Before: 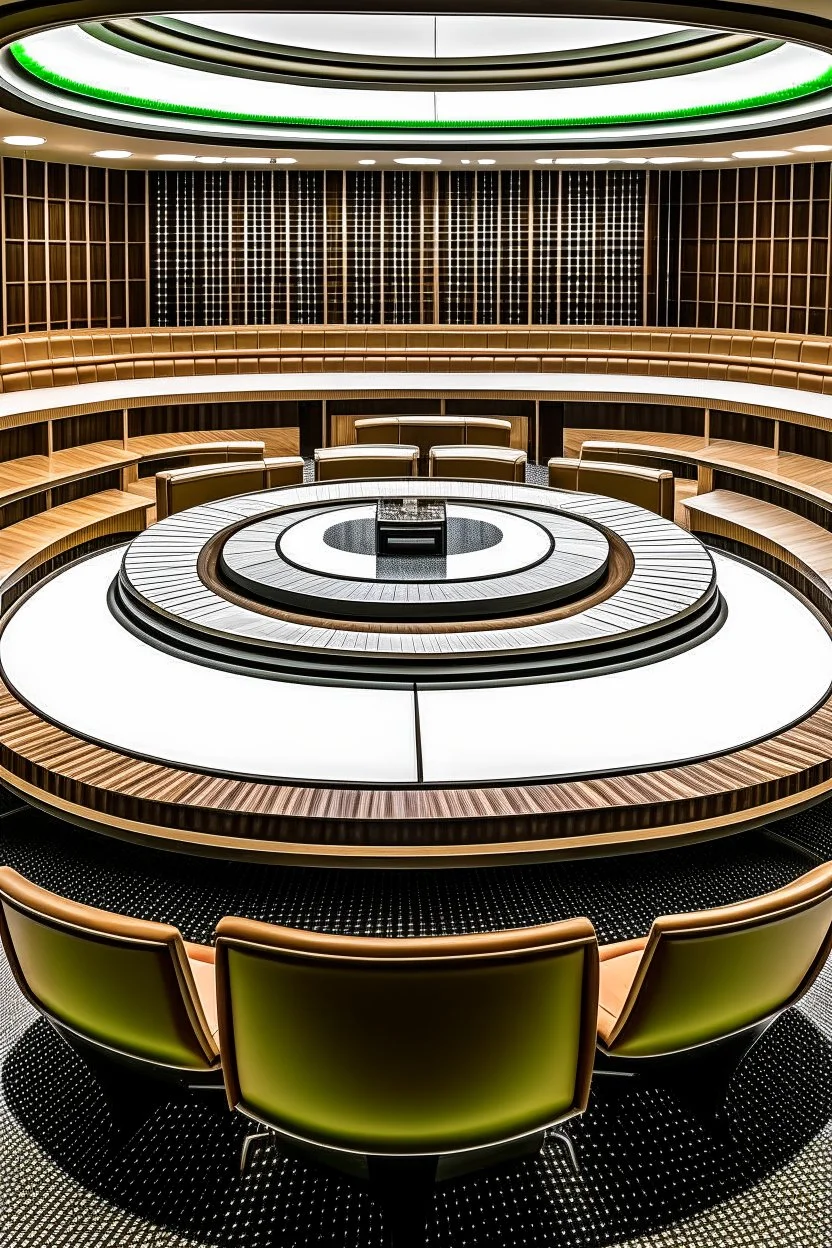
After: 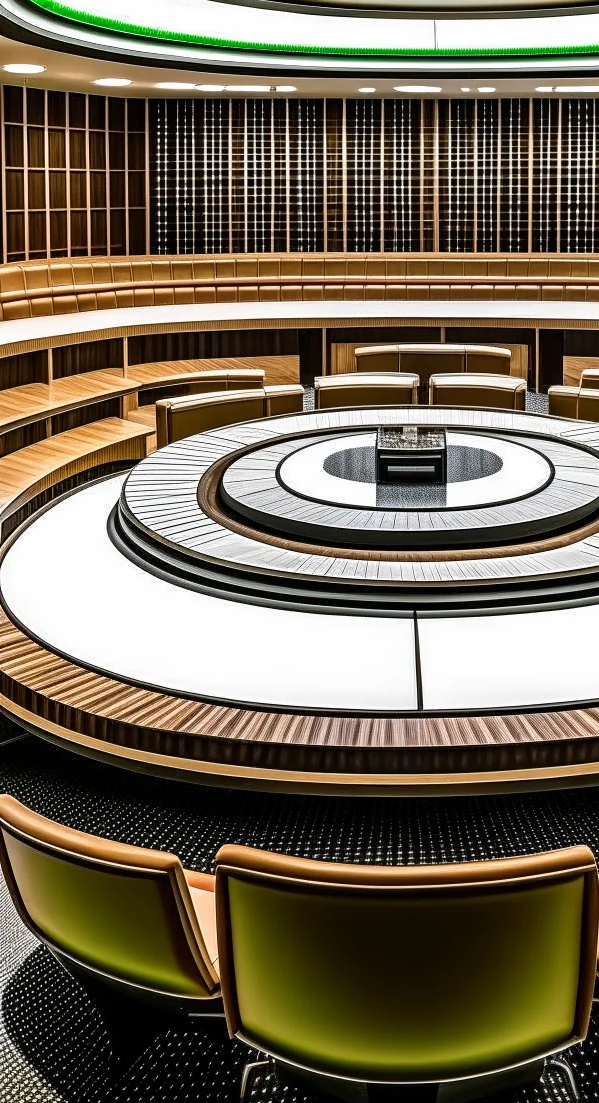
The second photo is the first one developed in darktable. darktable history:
crop: top 5.778%, right 27.911%, bottom 5.794%
